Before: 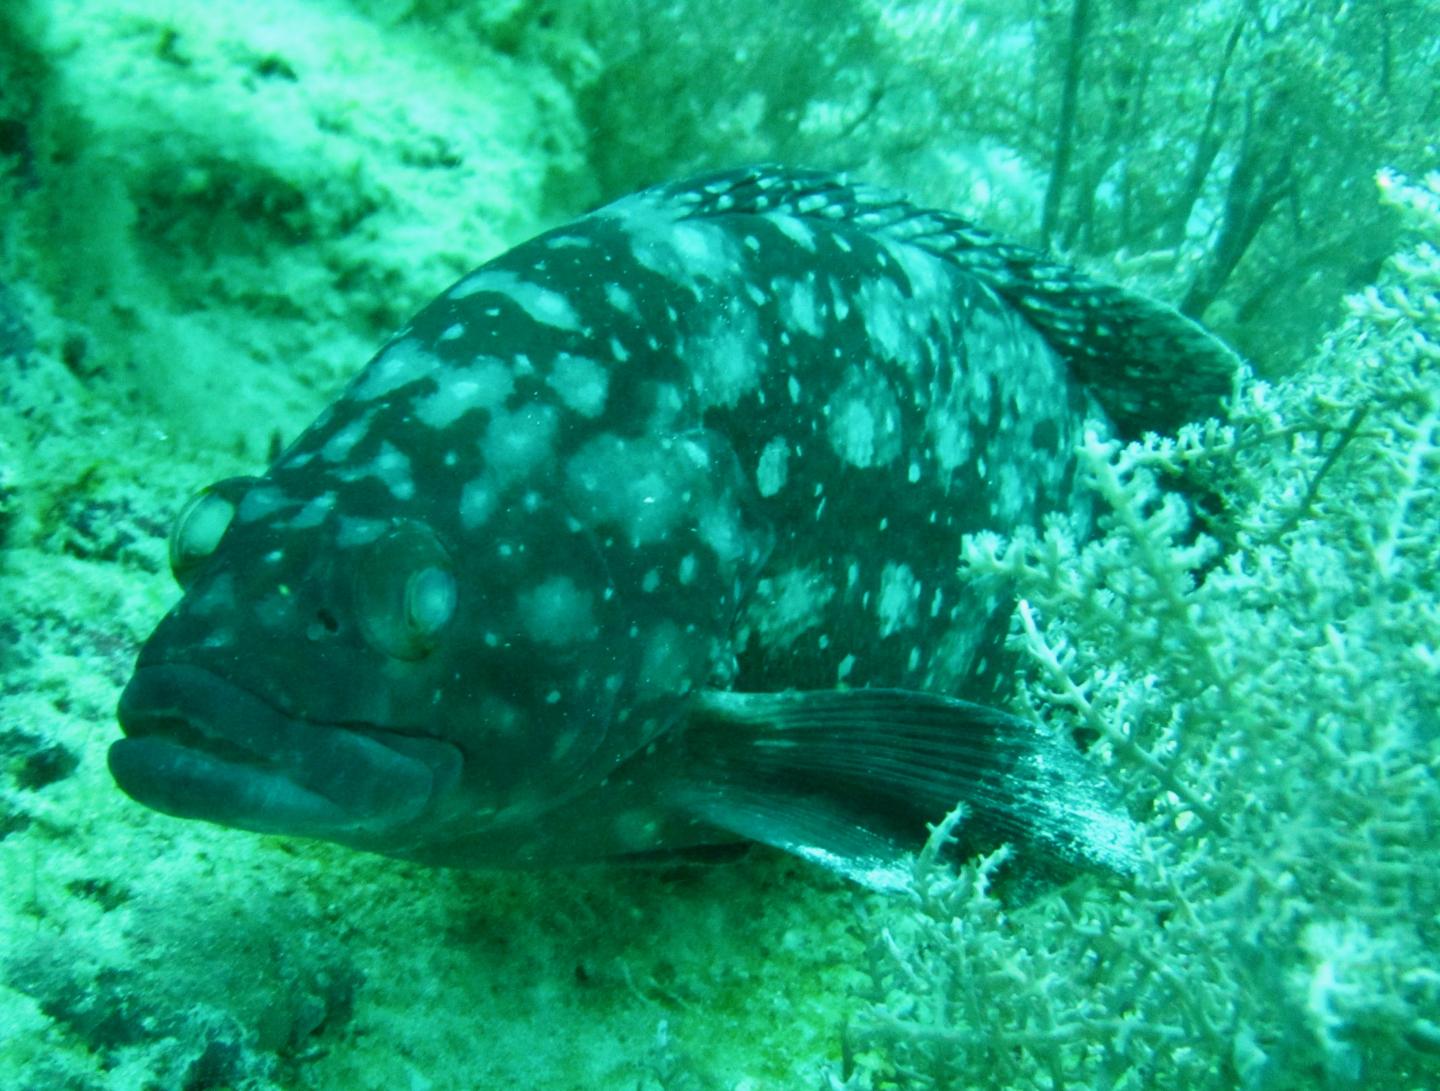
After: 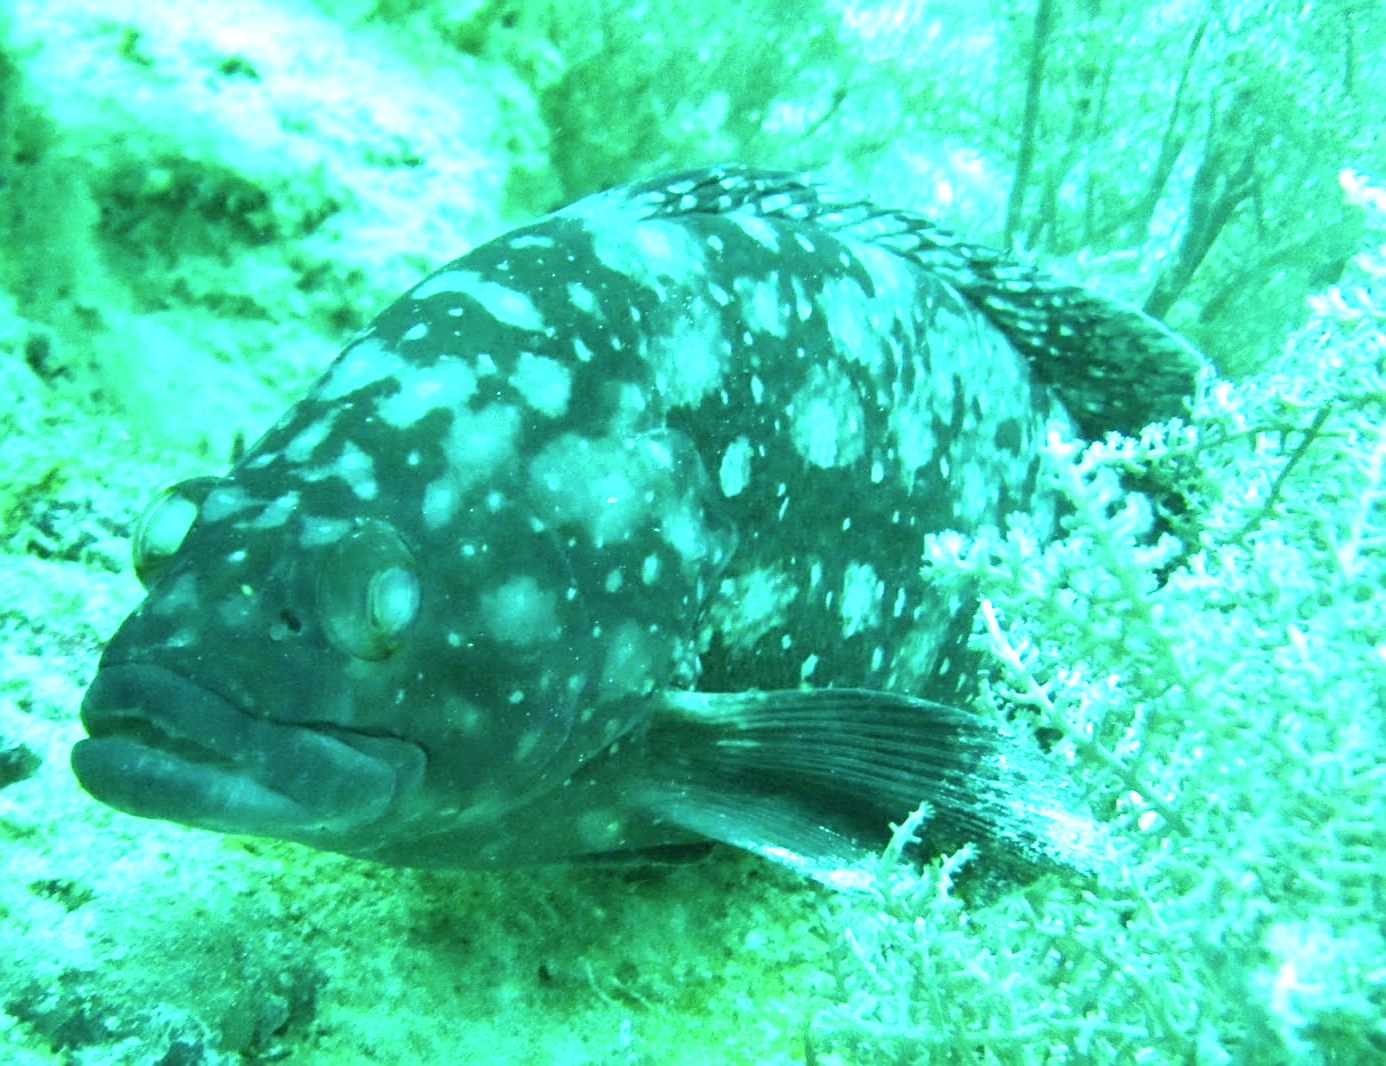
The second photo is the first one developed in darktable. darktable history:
exposure: black level correction 0, exposure 0.888 EV, compensate exposure bias true, compensate highlight preservation false
sharpen: on, module defaults
crop and rotate: left 2.598%, right 1.085%, bottom 2.221%
shadows and highlights: radius 111.27, shadows 51.38, white point adjustment 9.11, highlights -3.27, soften with gaussian
